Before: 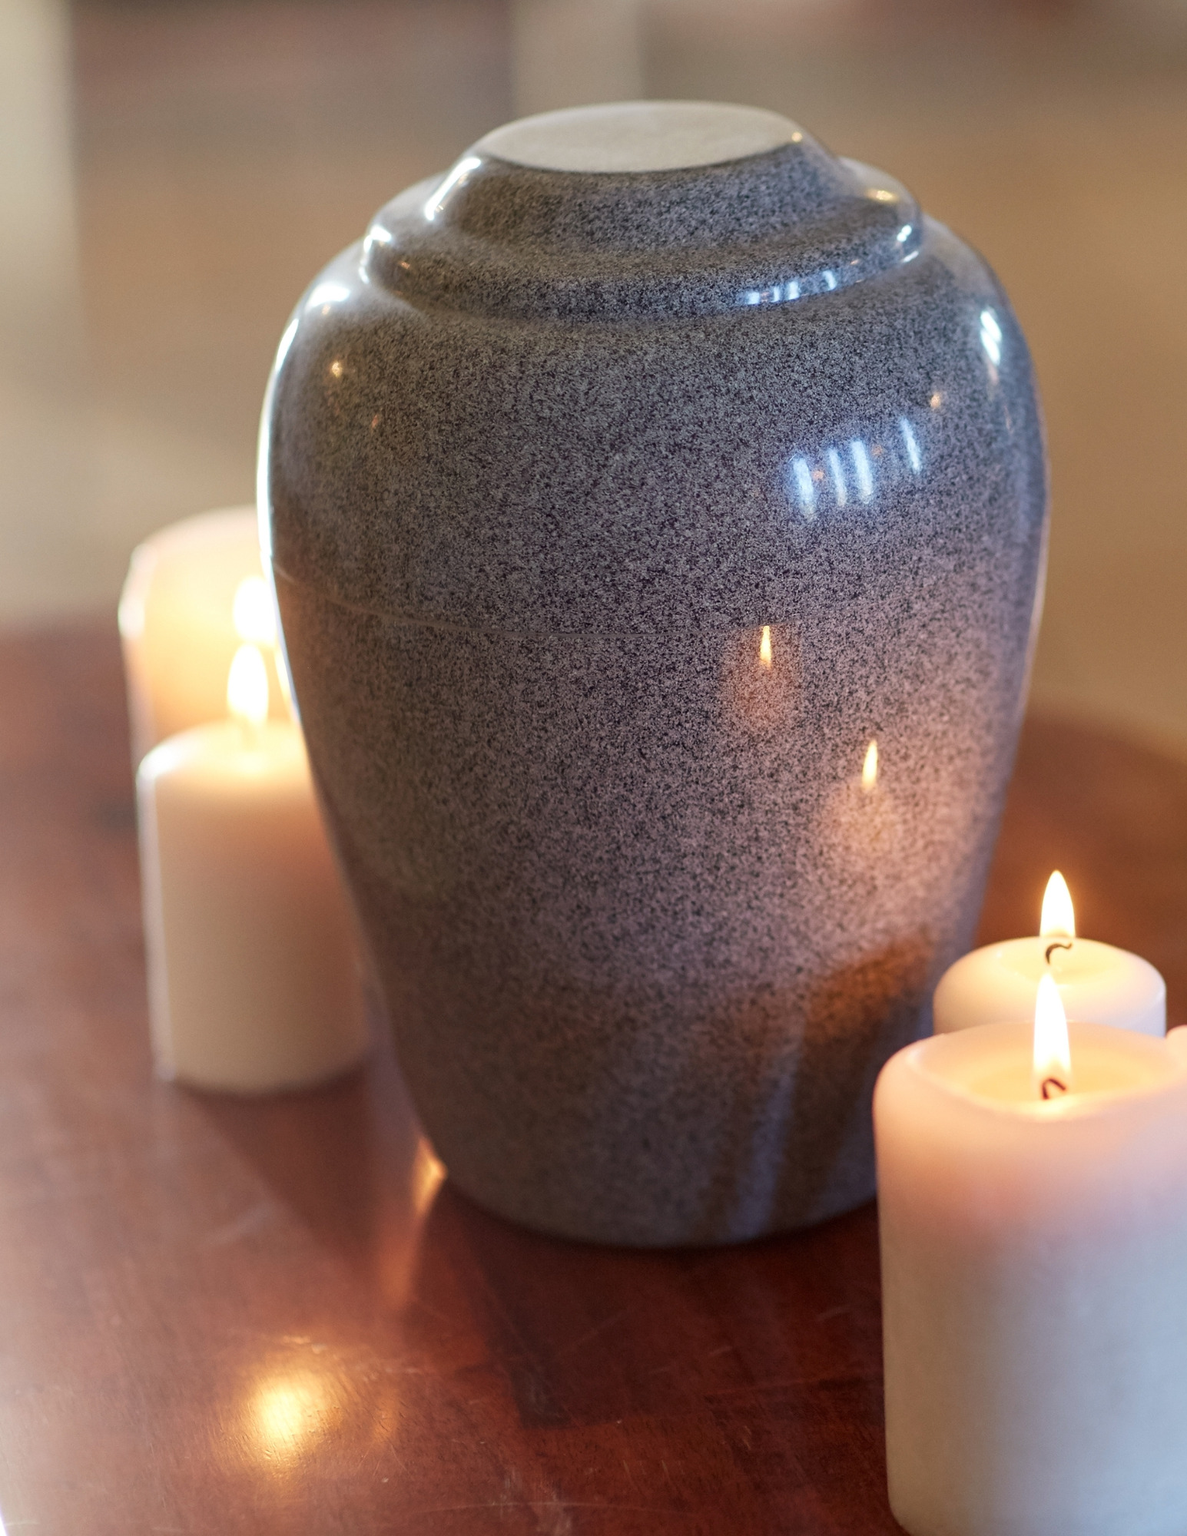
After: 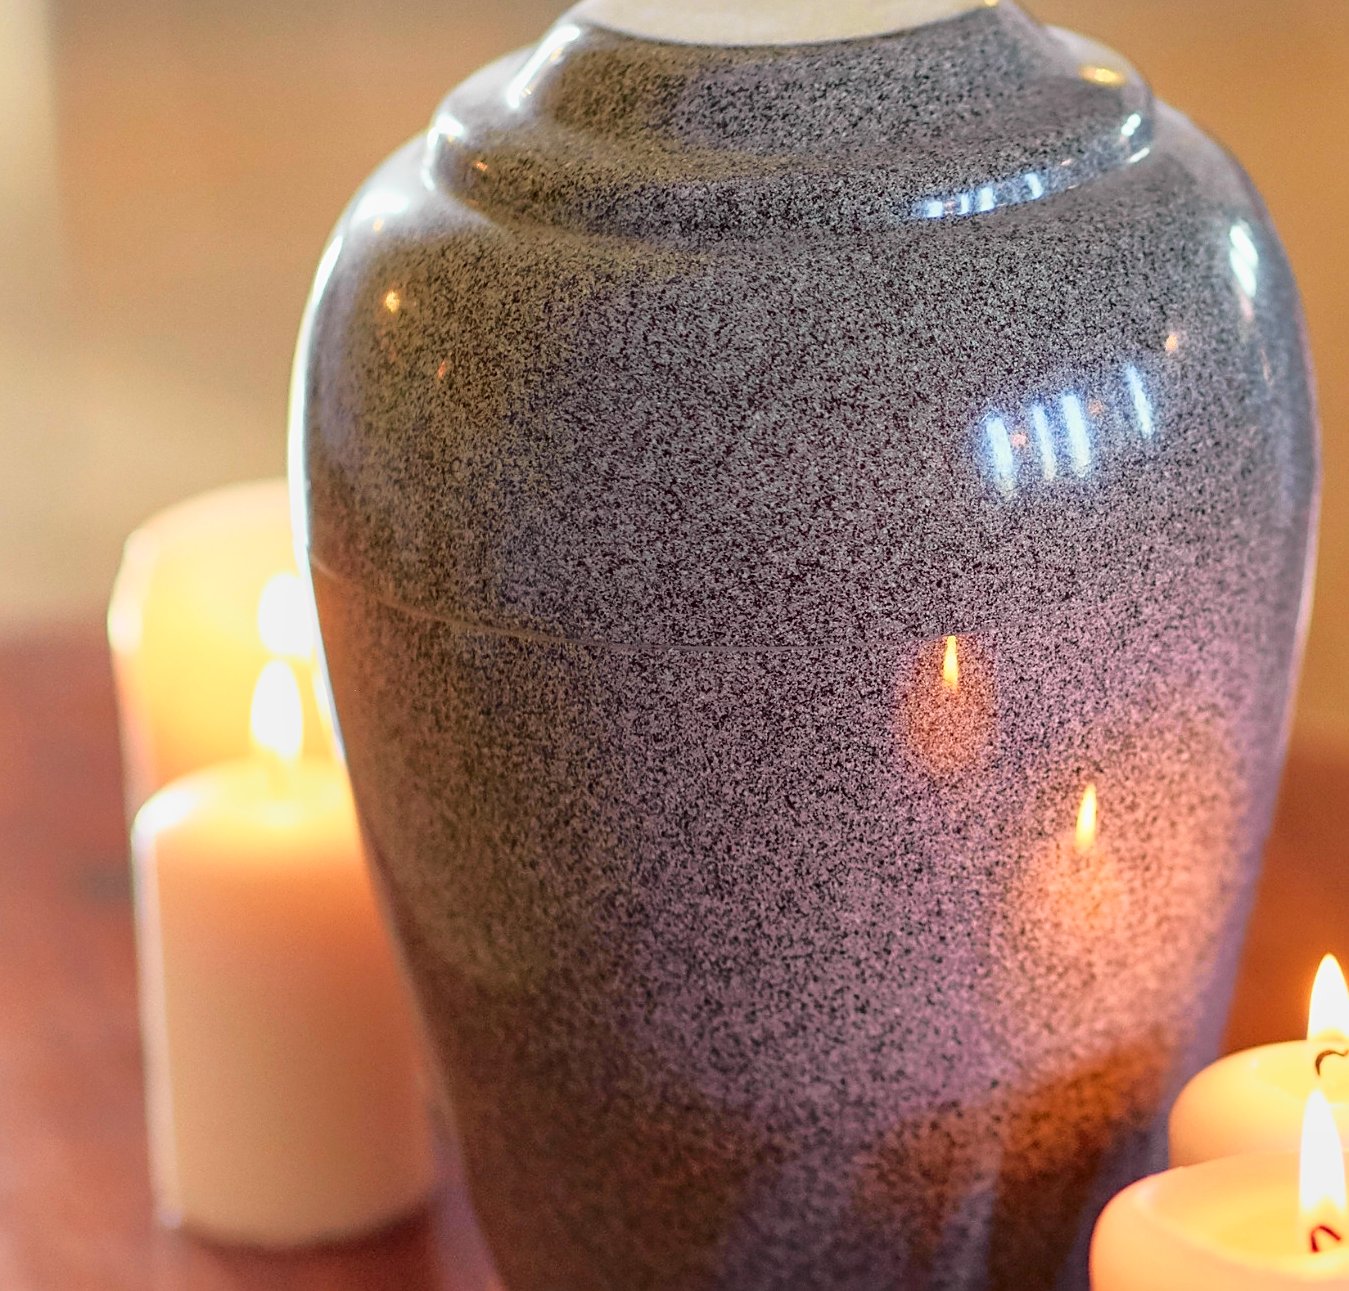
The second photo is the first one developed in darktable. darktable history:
crop: left 3.015%, top 8.969%, right 9.647%, bottom 26.457%
tone curve: curves: ch0 [(0, 0) (0.062, 0.023) (0.168, 0.142) (0.359, 0.44) (0.469, 0.544) (0.634, 0.722) (0.839, 0.909) (0.998, 0.978)]; ch1 [(0, 0) (0.437, 0.453) (0.472, 0.47) (0.502, 0.504) (0.527, 0.546) (0.568, 0.619) (0.608, 0.665) (0.669, 0.748) (0.859, 0.899) (1, 1)]; ch2 [(0, 0) (0.33, 0.301) (0.421, 0.443) (0.473, 0.498) (0.509, 0.5) (0.535, 0.564) (0.575, 0.625) (0.608, 0.676) (1, 1)], color space Lab, independent channels, preserve colors none
local contrast: detail 110%
sharpen: on, module defaults
